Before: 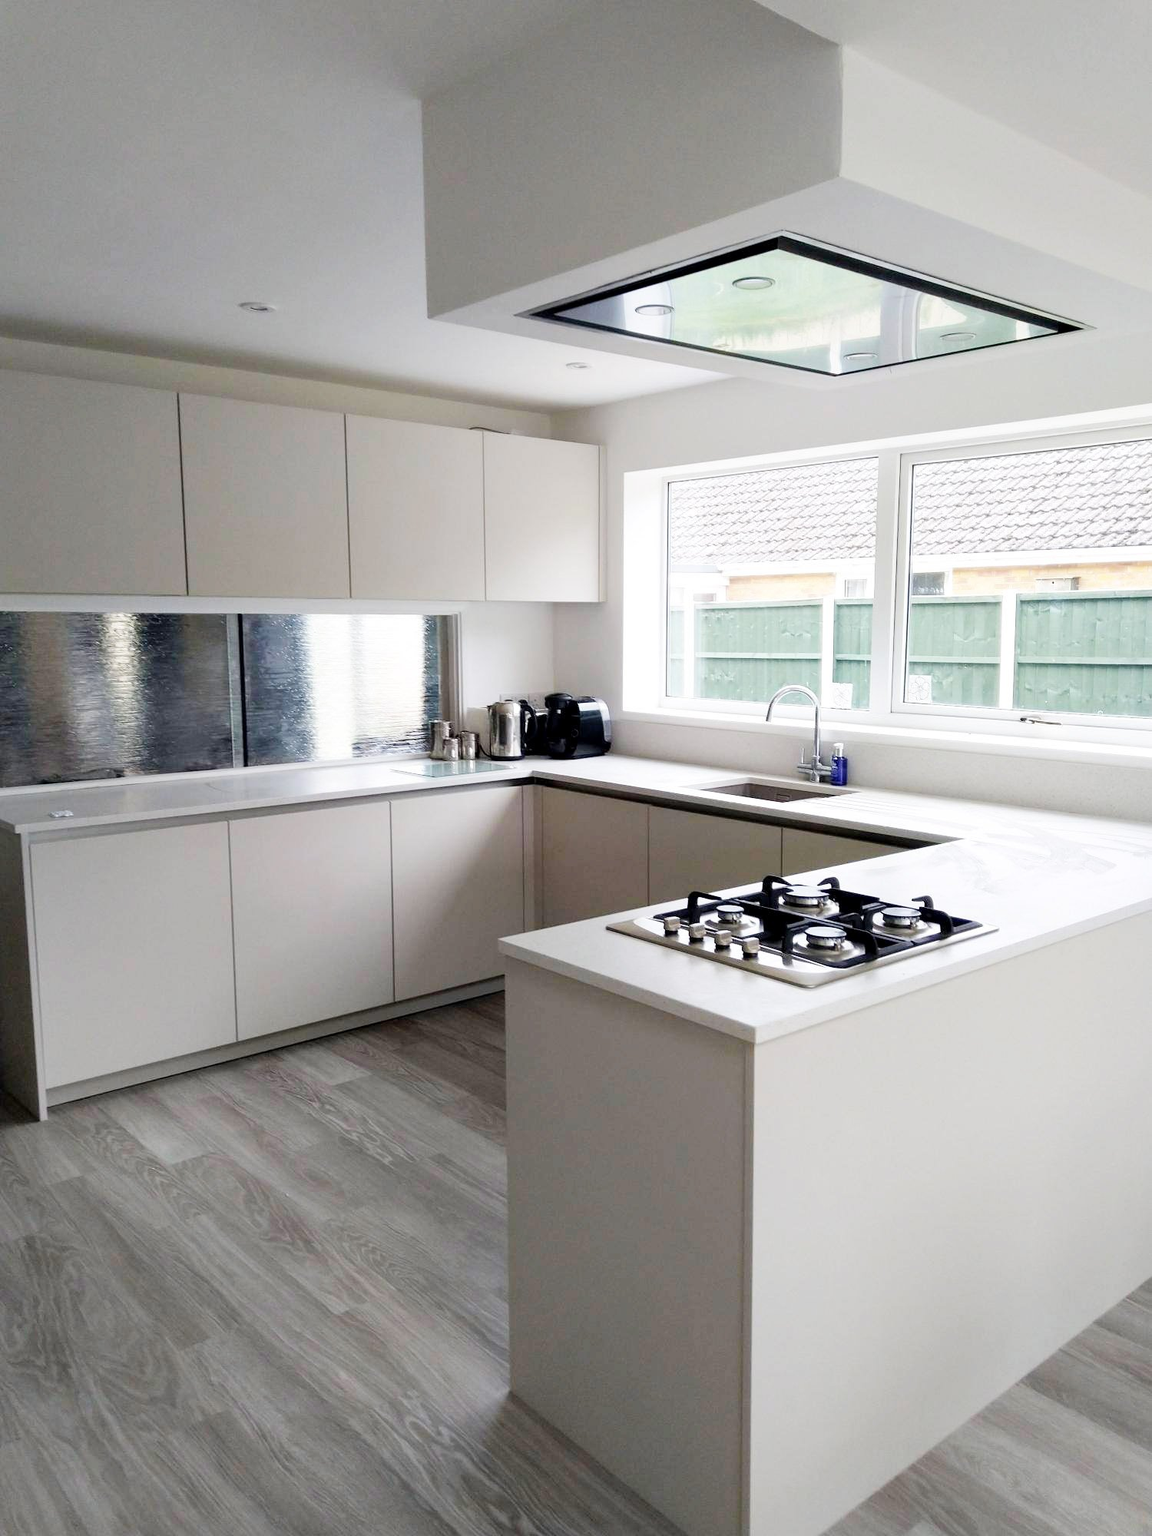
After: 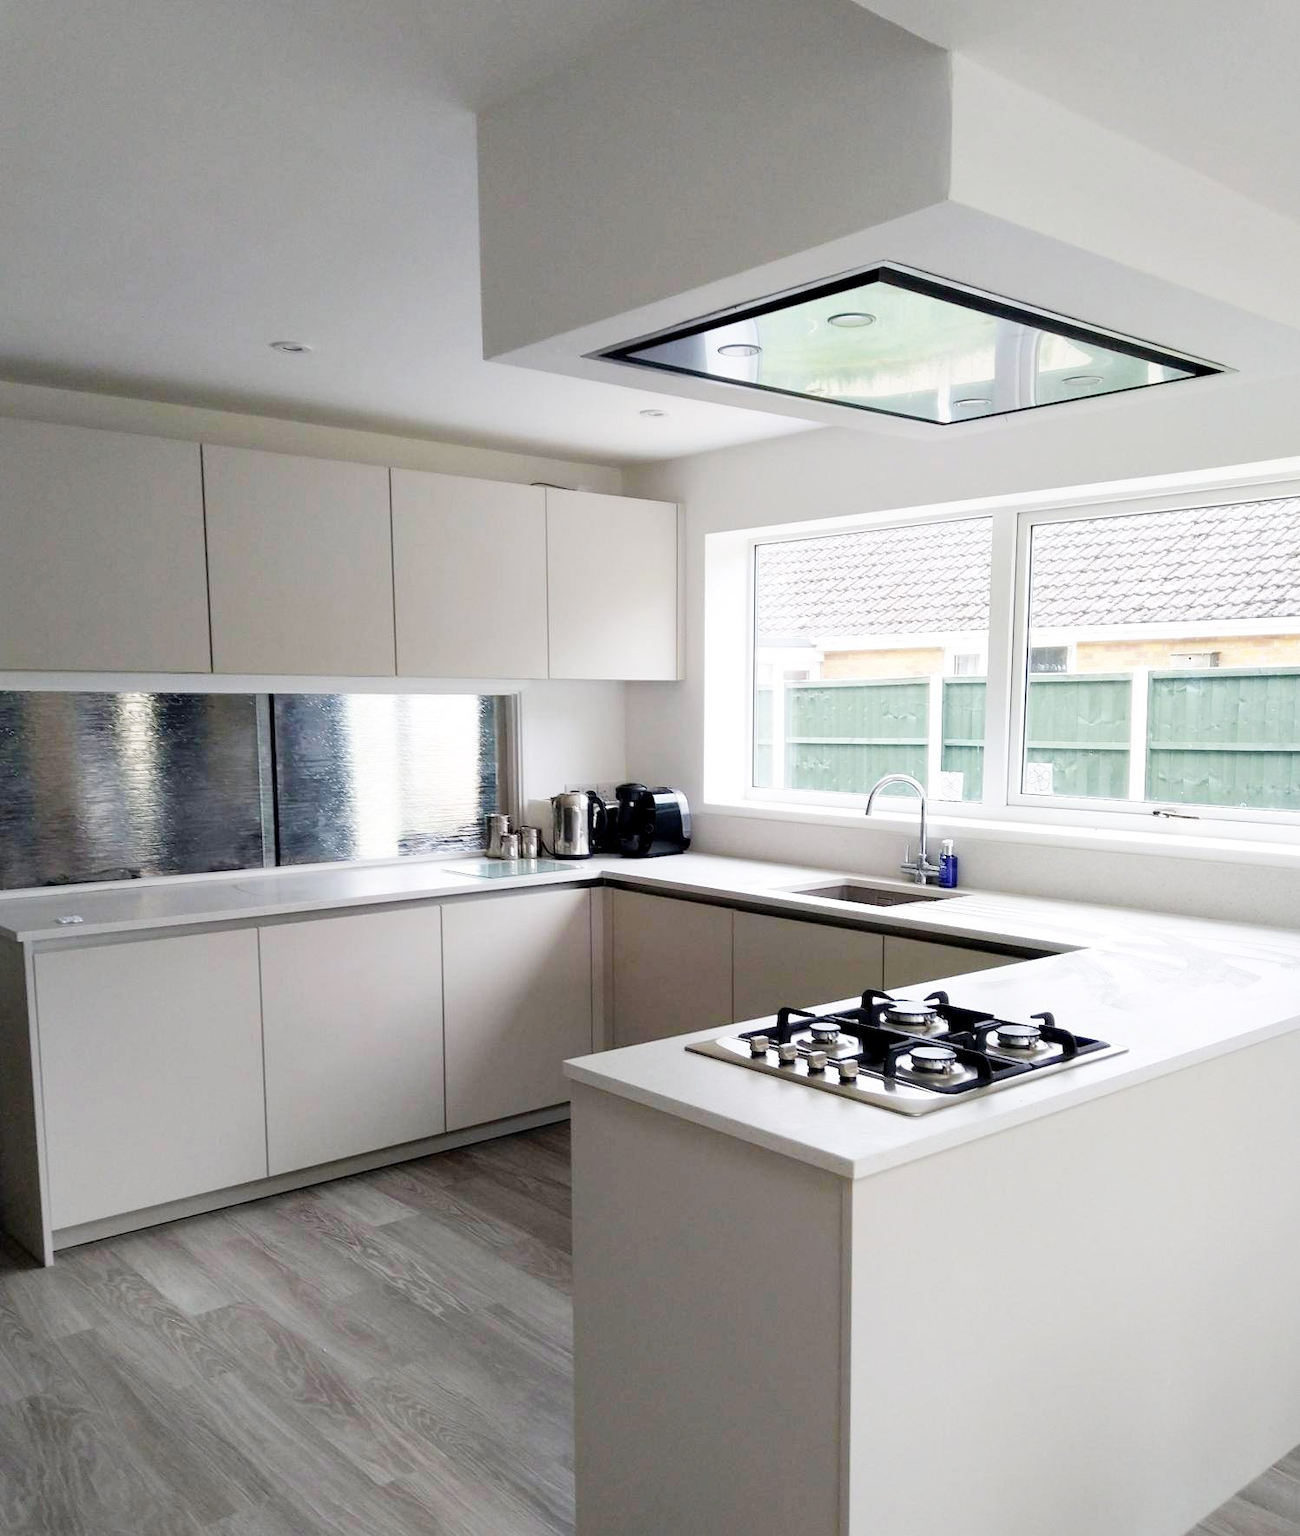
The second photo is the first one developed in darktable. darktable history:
crop and rotate: top 0%, bottom 11.456%
